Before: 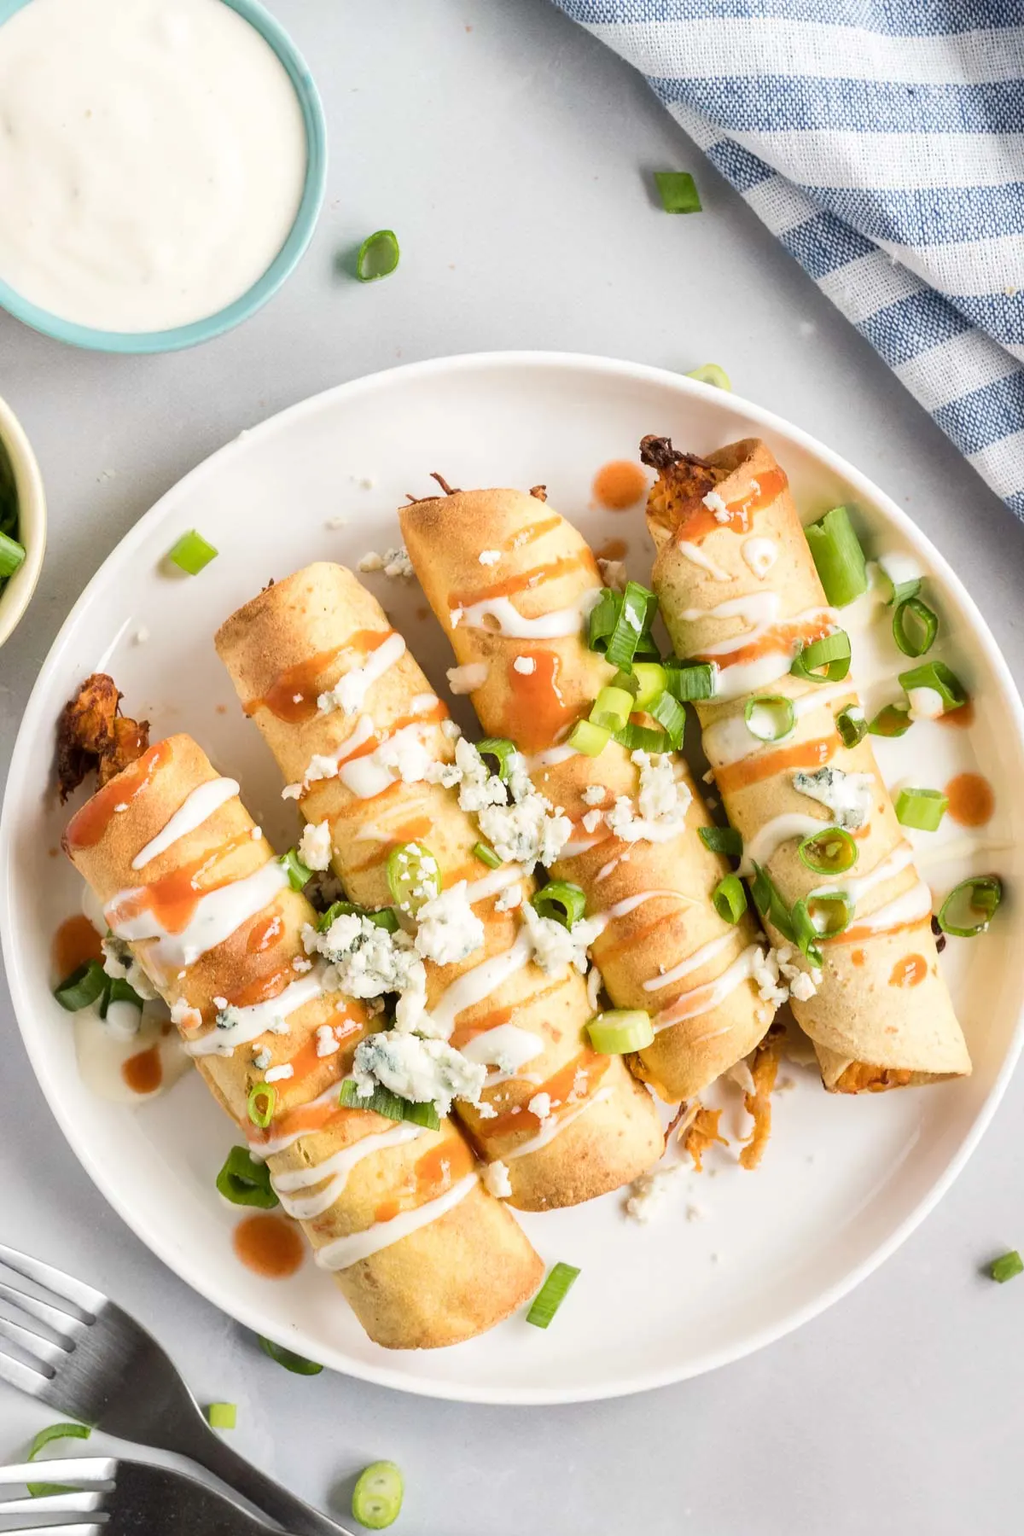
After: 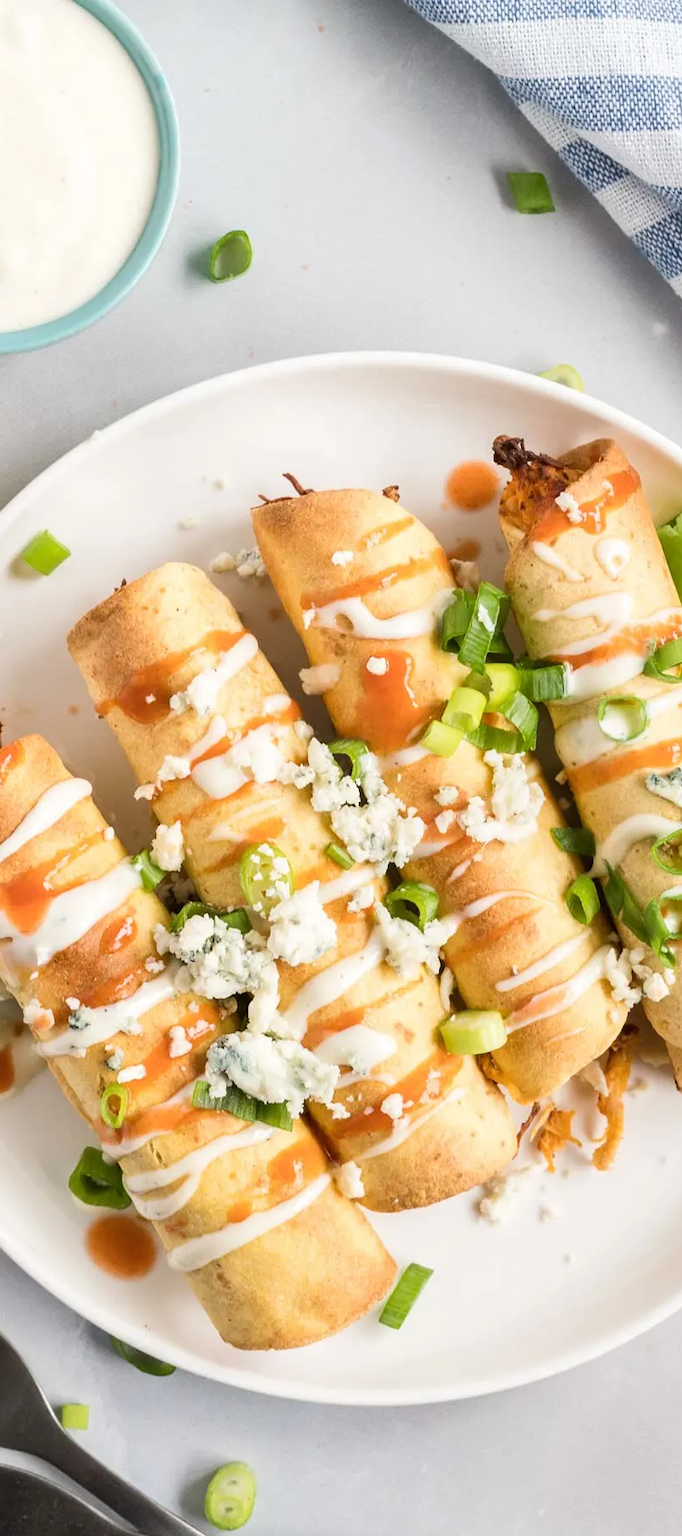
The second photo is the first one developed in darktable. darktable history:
crop and rotate: left 14.436%, right 18.898%
tone equalizer: on, module defaults
